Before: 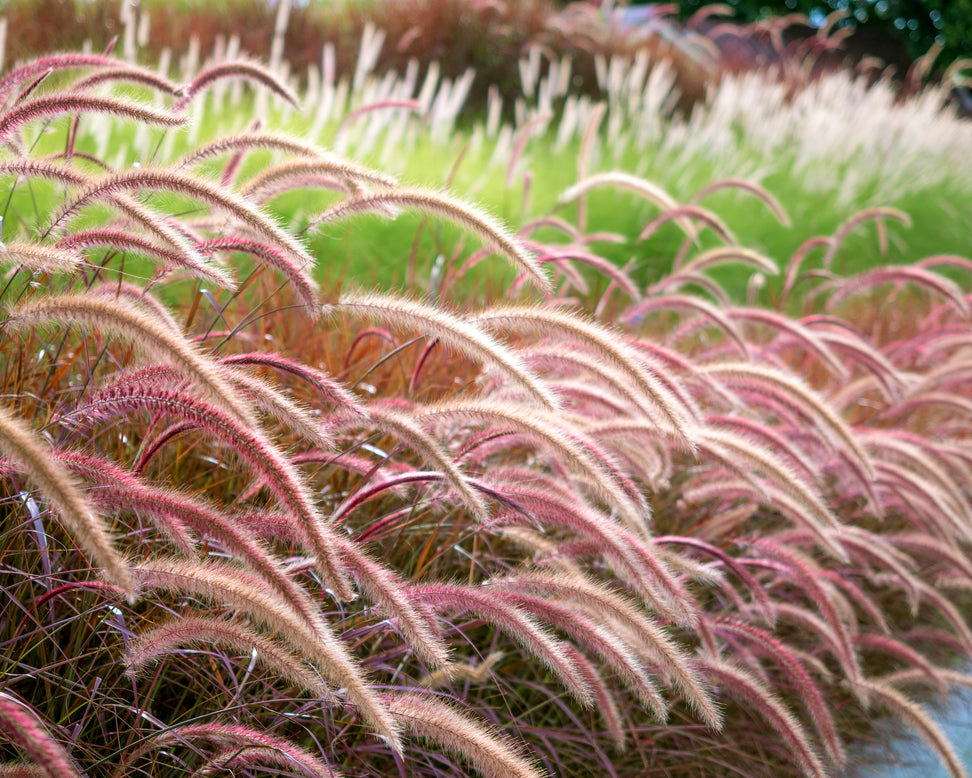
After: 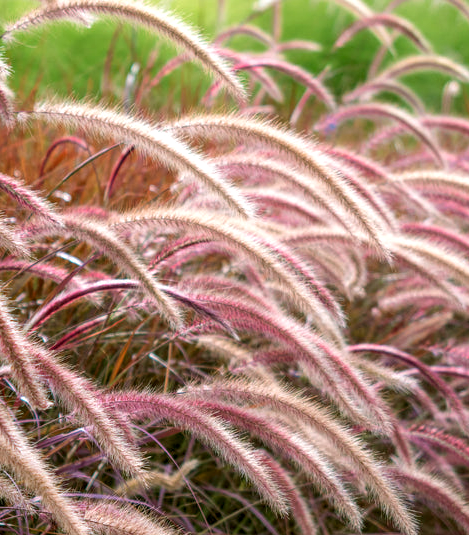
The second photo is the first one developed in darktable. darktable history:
crop: left 31.415%, top 24.74%, right 20.33%, bottom 6.422%
local contrast: on, module defaults
